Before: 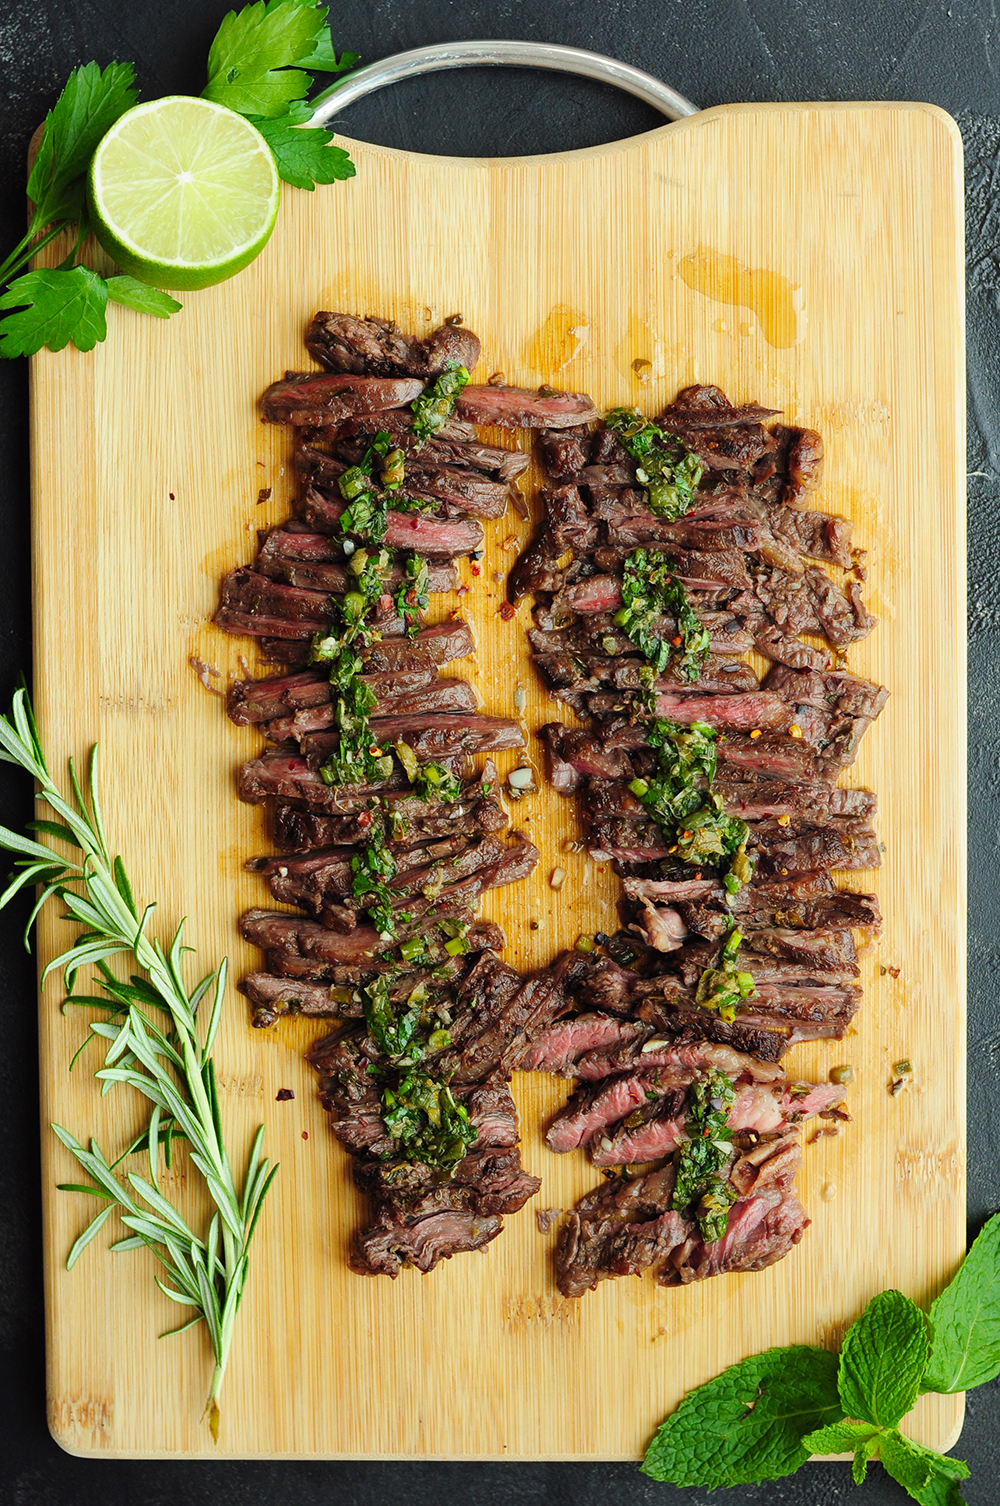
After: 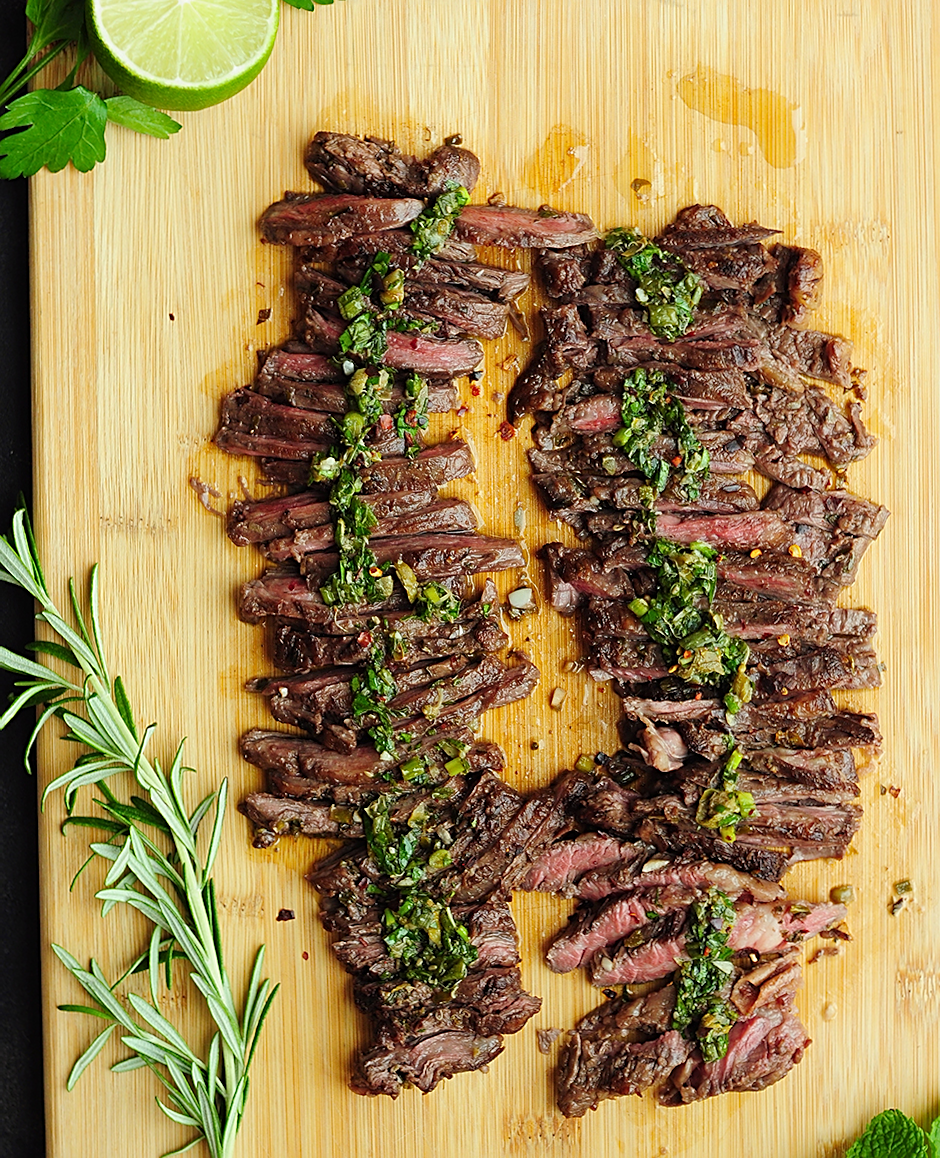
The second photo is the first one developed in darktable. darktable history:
crop and rotate: angle 0.074°, top 11.903%, right 5.765%, bottom 11.001%
sharpen: on, module defaults
